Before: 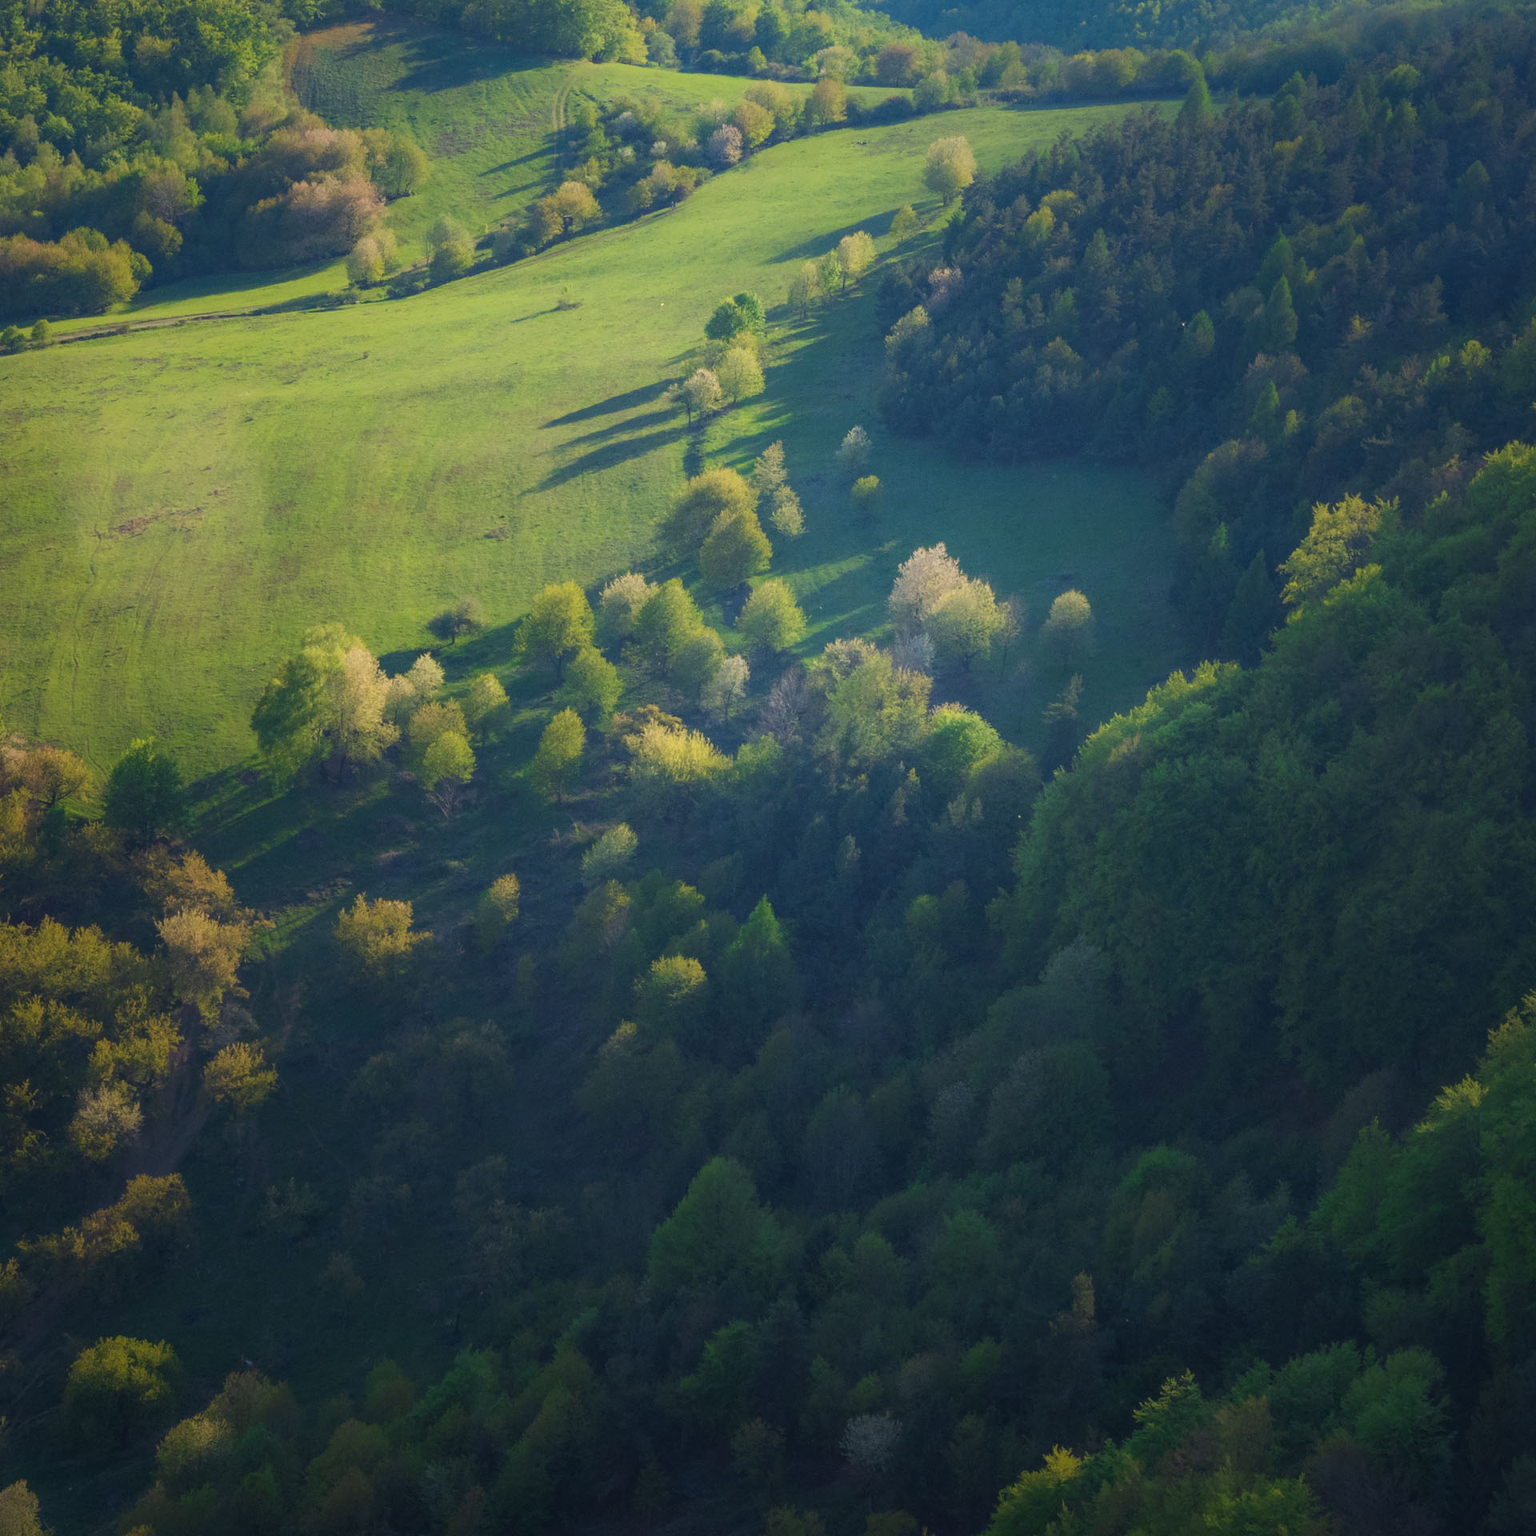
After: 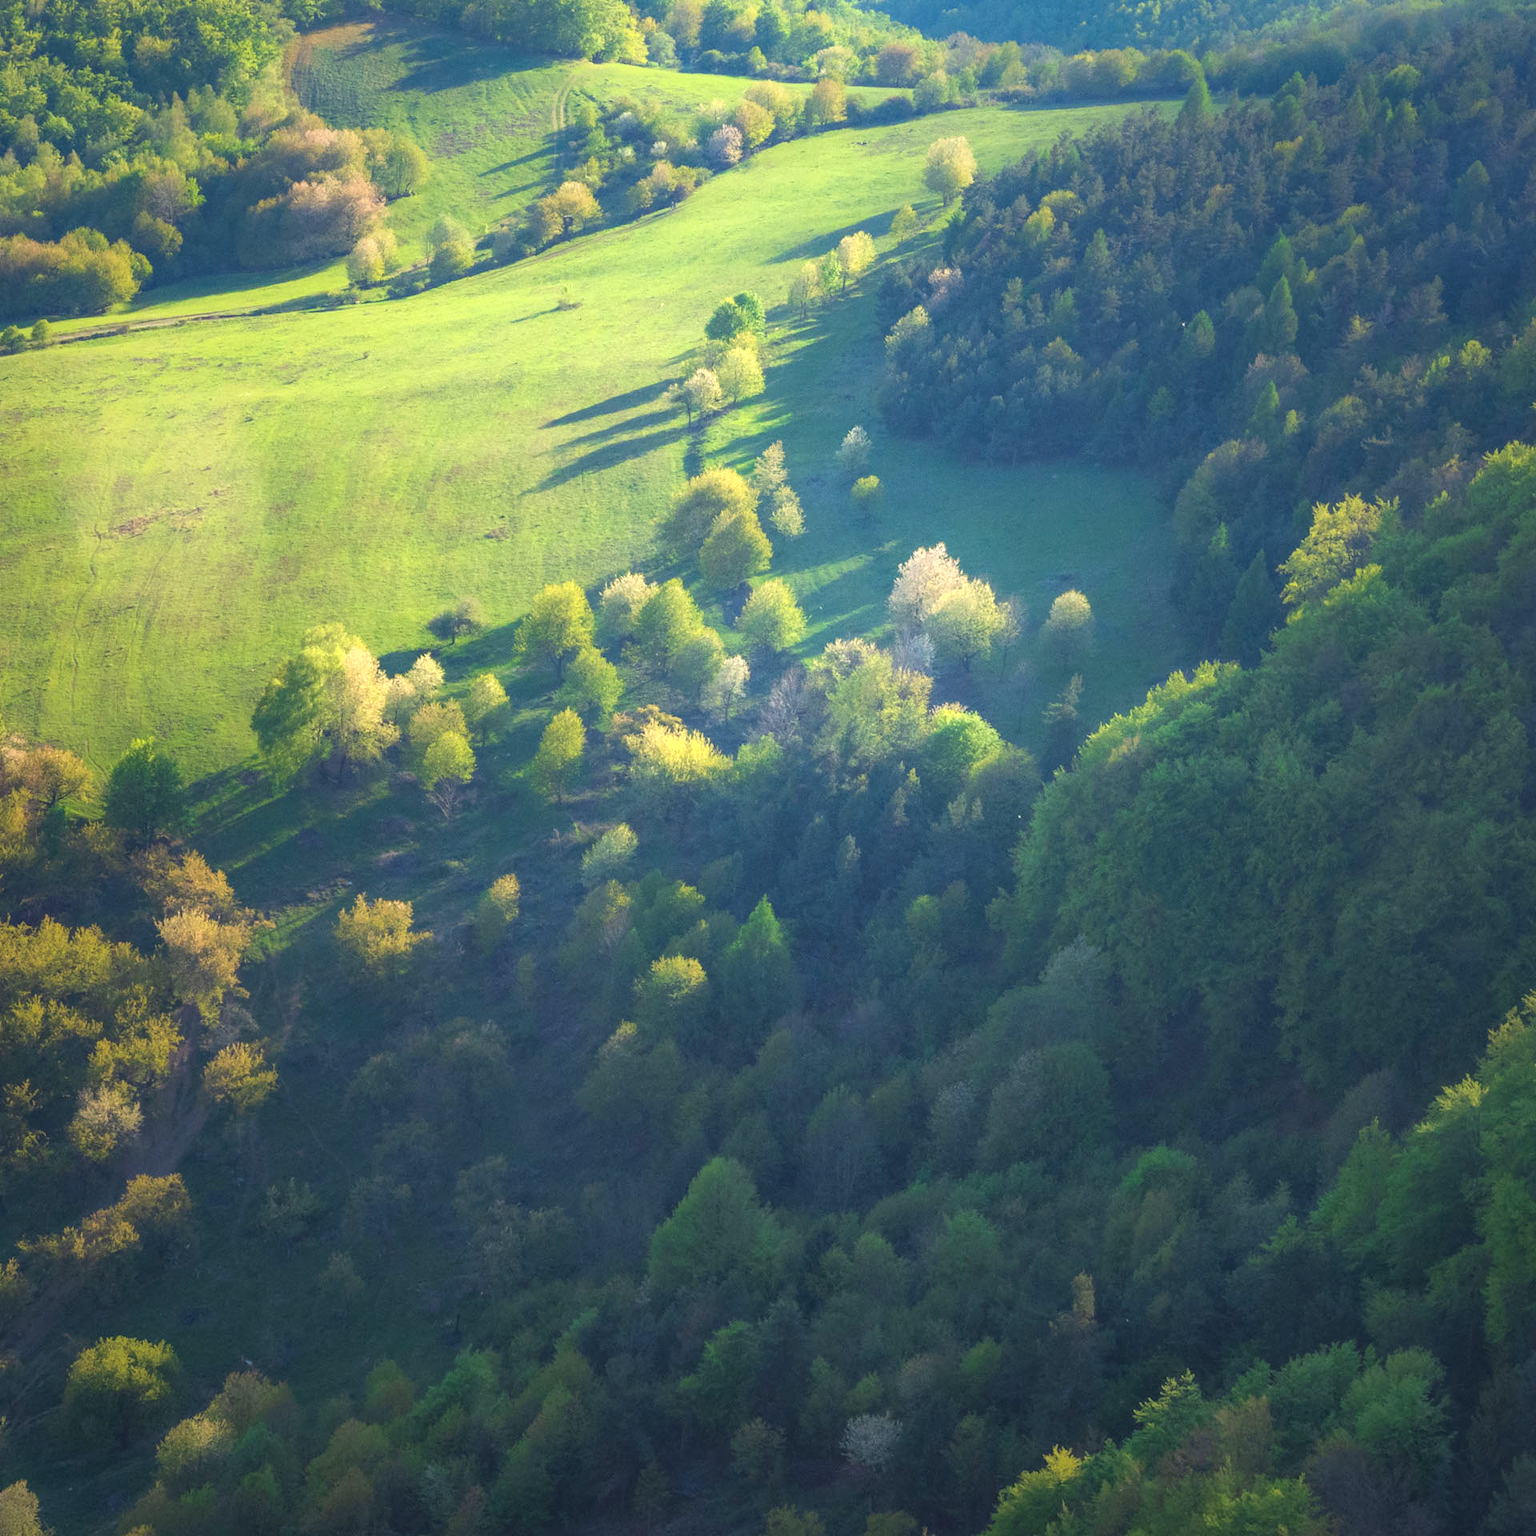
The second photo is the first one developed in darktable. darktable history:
exposure: exposure -0.017 EV, compensate exposure bias true, compensate highlight preservation false
shadows and highlights: shadows 31.05, highlights 1.65, soften with gaussian
